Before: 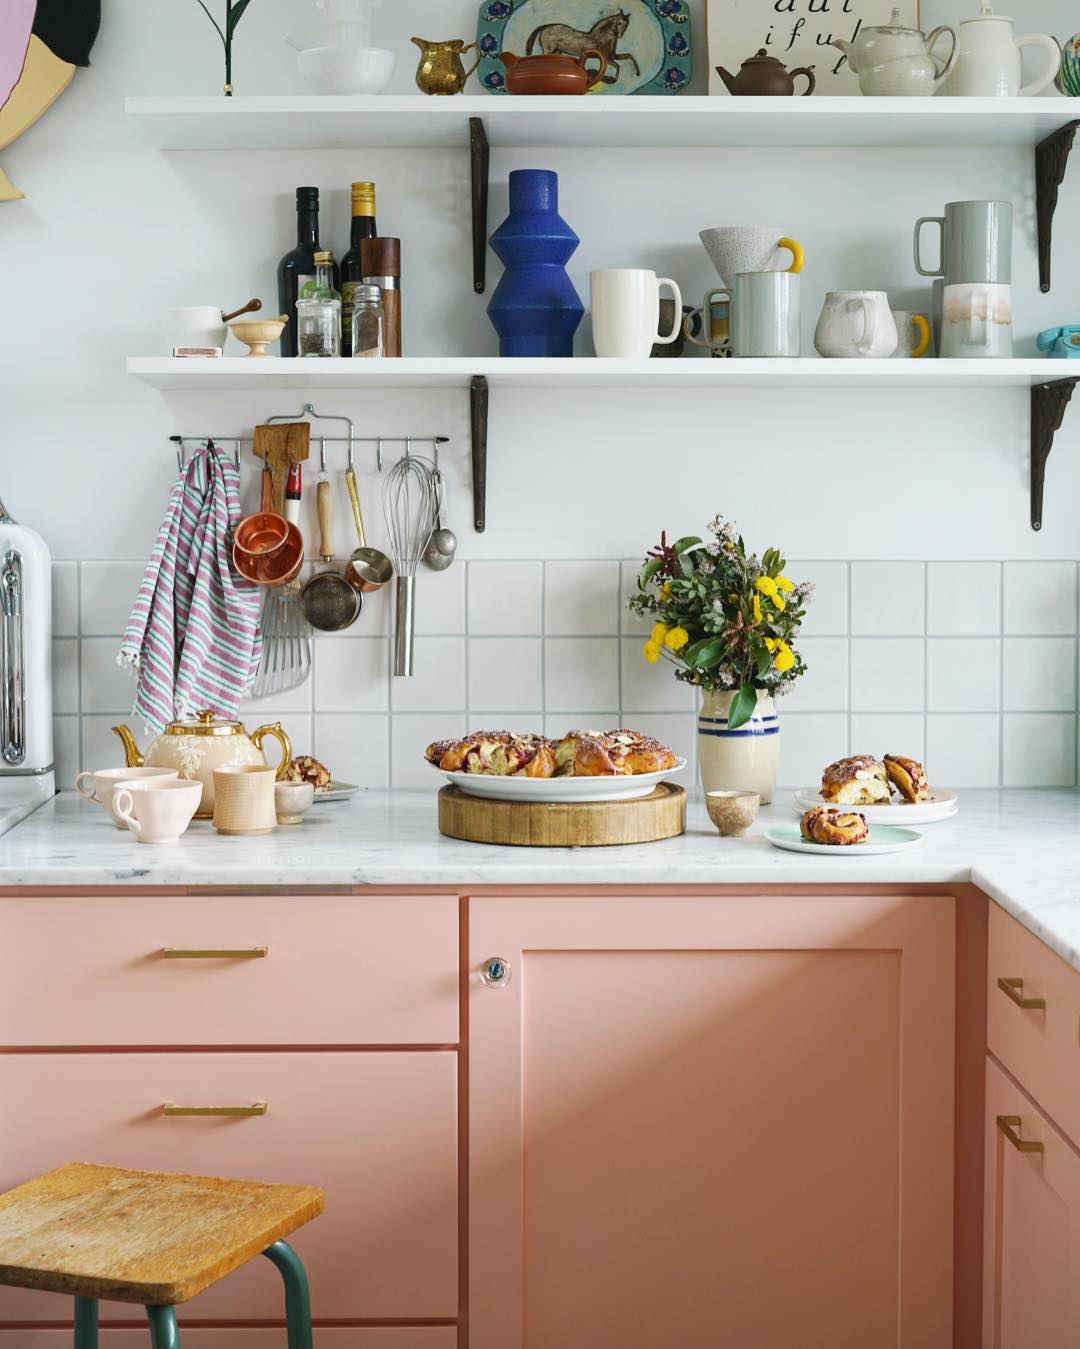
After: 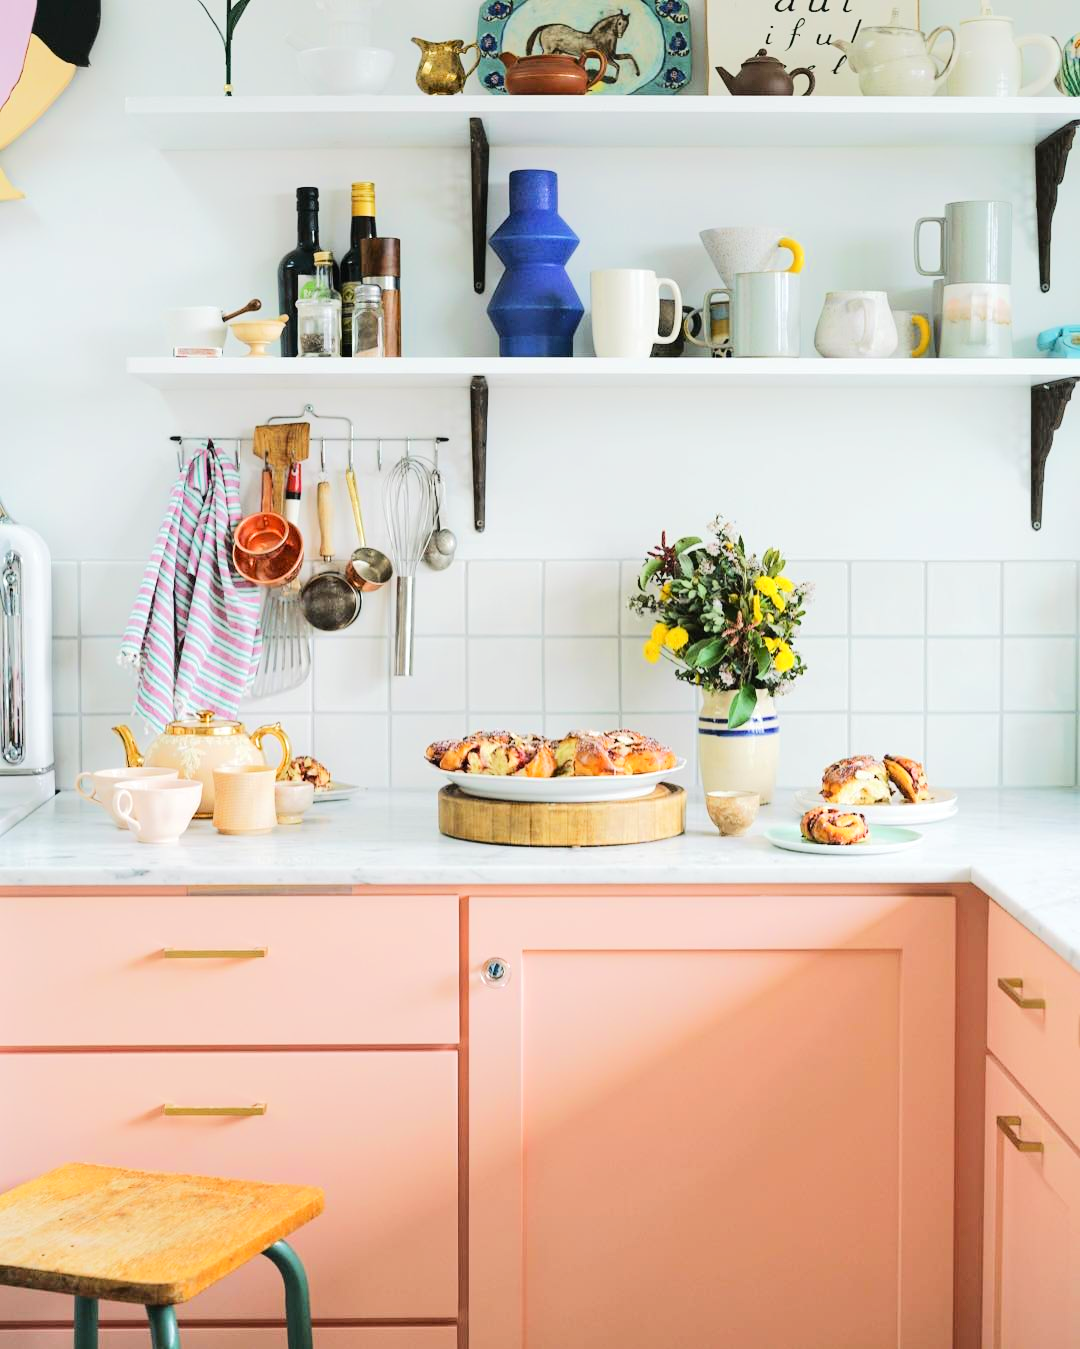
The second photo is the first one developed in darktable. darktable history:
exposure: black level correction 0.001, exposure 0.015 EV, compensate highlight preservation false
tone equalizer: -7 EV 0.152 EV, -6 EV 0.568 EV, -5 EV 1.14 EV, -4 EV 1.33 EV, -3 EV 1.18 EV, -2 EV 0.6 EV, -1 EV 0.15 EV, edges refinement/feathering 500, mask exposure compensation -1.57 EV, preserve details no
